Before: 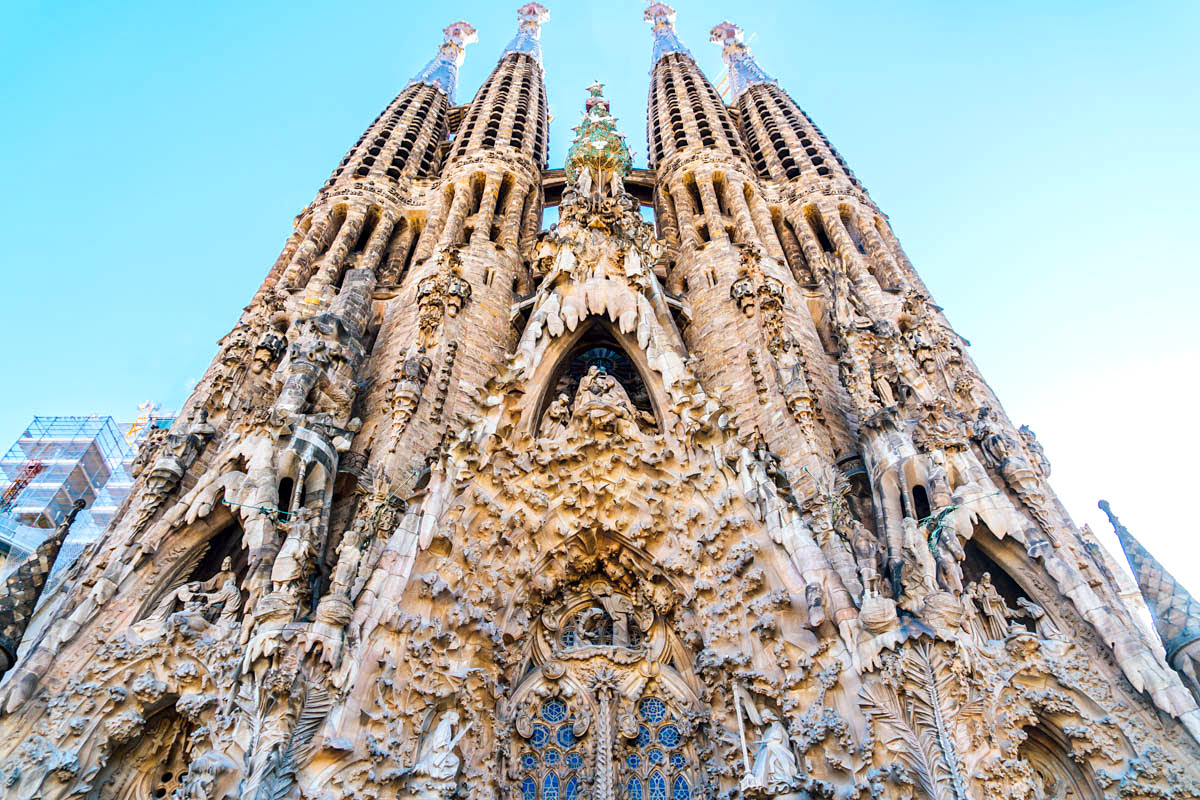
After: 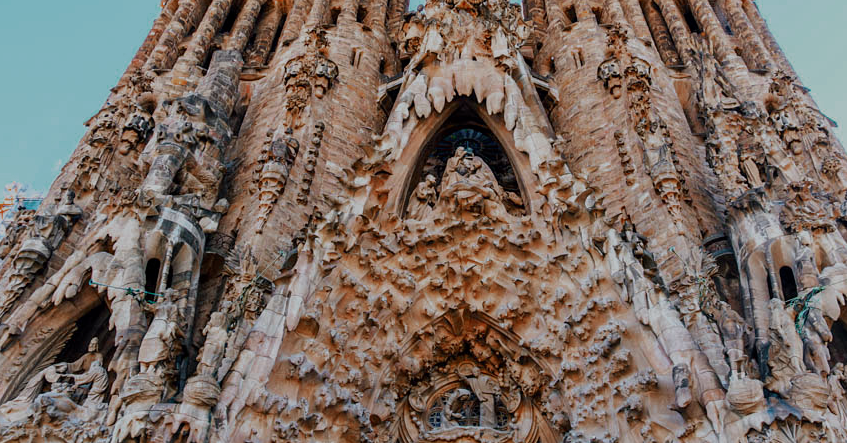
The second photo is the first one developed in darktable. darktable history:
exposure: black level correction 0, exposure -0.862 EV, compensate highlight preservation false
color zones: curves: ch0 [(0, 0.299) (0.25, 0.383) (0.456, 0.352) (0.736, 0.571)]; ch1 [(0, 0.63) (0.151, 0.568) (0.254, 0.416) (0.47, 0.558) (0.732, 0.37) (0.909, 0.492)]; ch2 [(0.004, 0.604) (0.158, 0.443) (0.257, 0.403) (0.761, 0.468)]
crop: left 11.128%, top 27.483%, right 18.278%, bottom 17.124%
